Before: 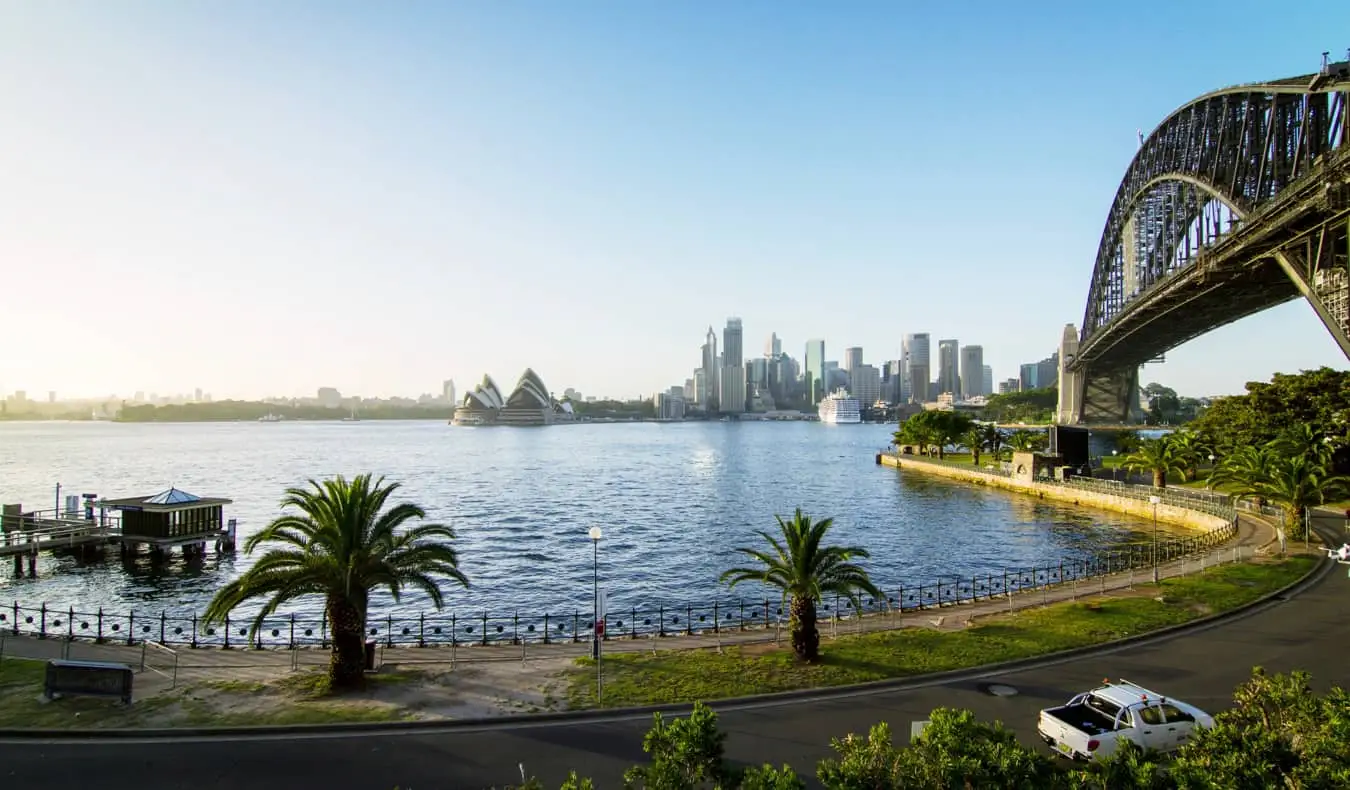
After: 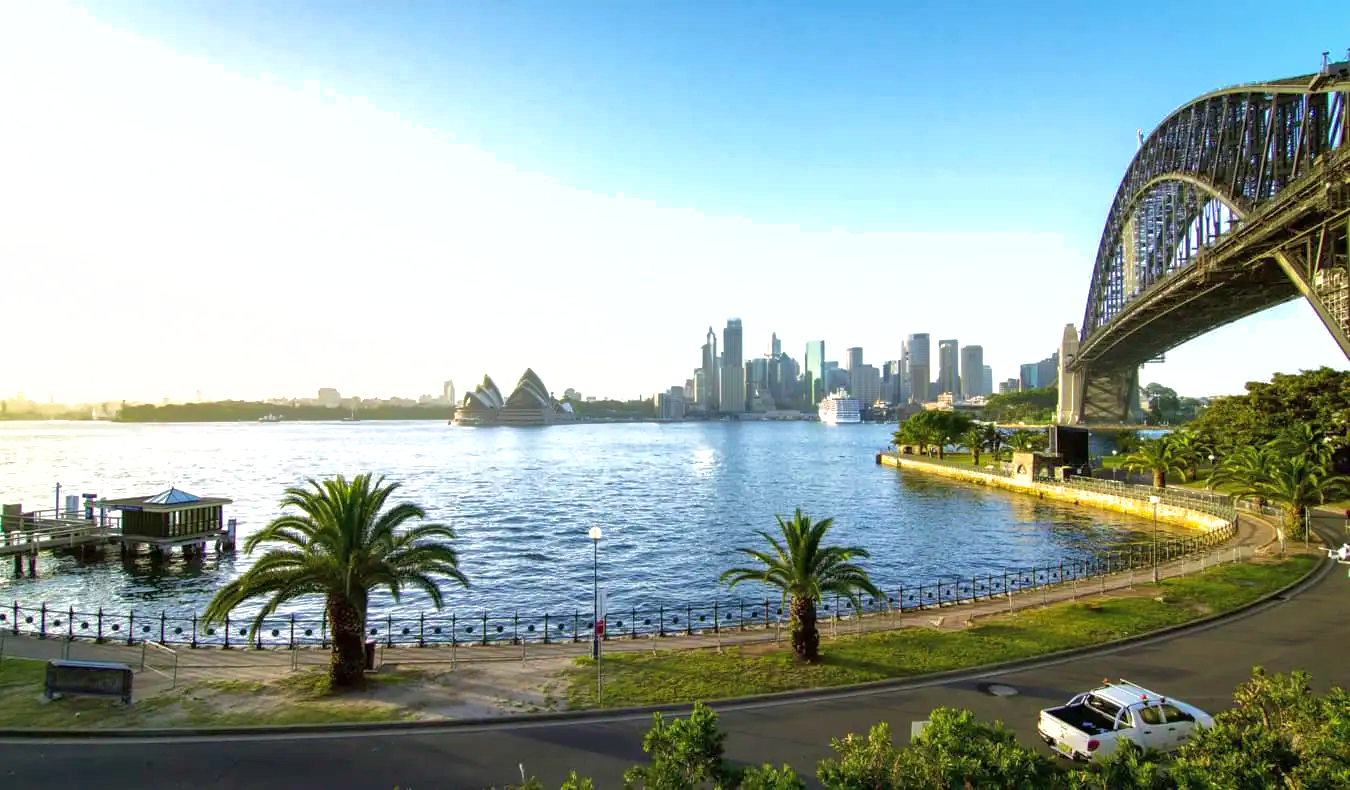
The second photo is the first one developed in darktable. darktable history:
velvia: on, module defaults
shadows and highlights: on, module defaults
exposure: black level correction 0, exposure 0.5 EV, compensate highlight preservation false
